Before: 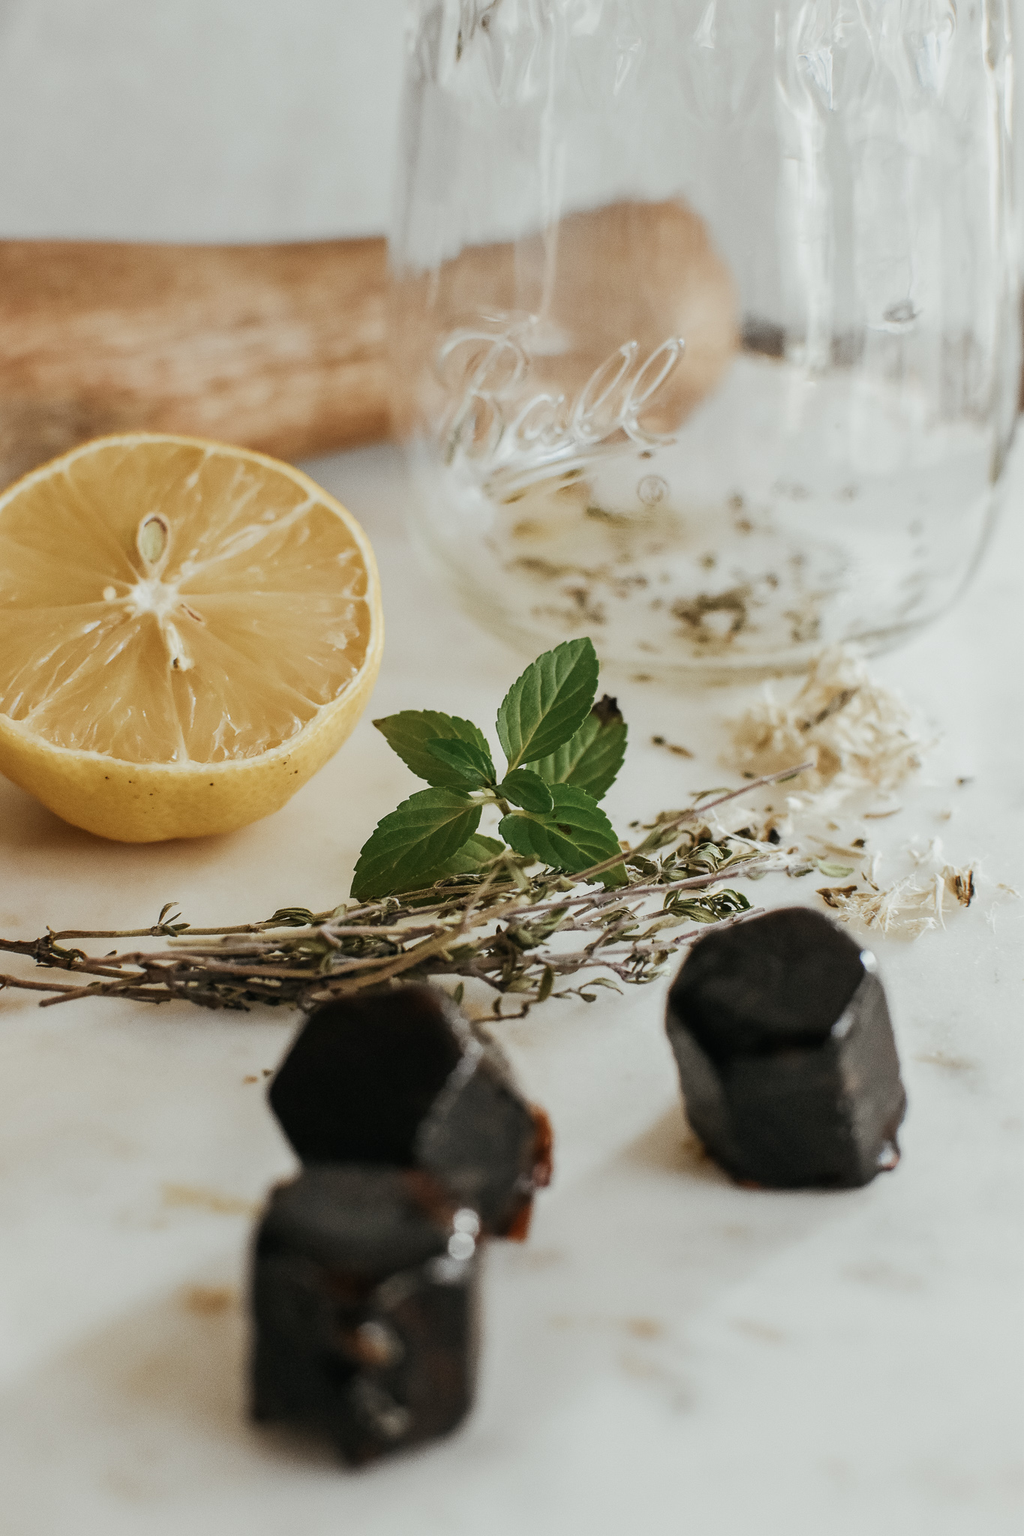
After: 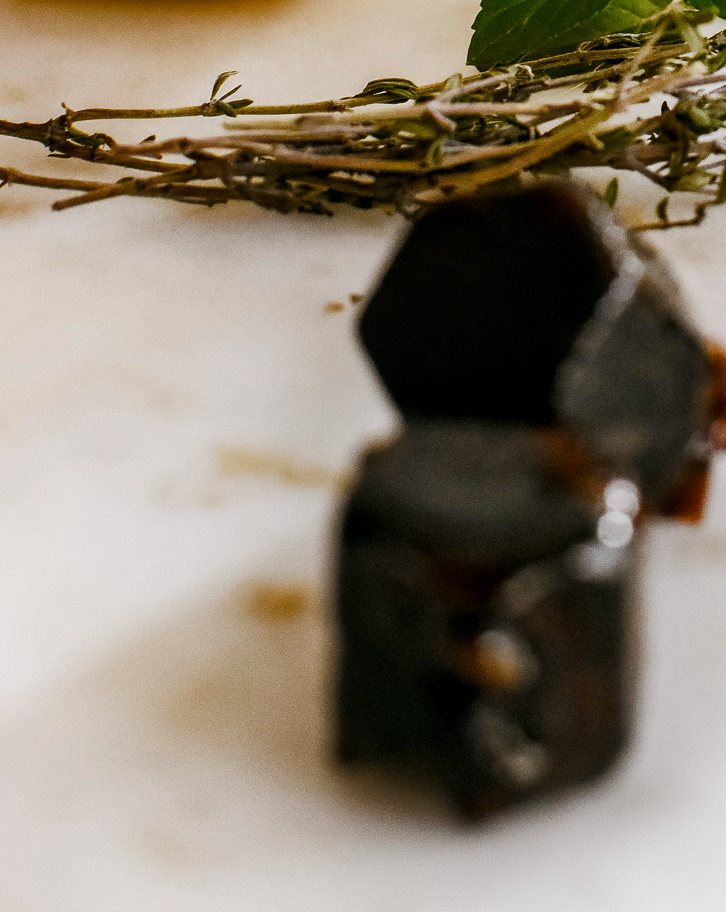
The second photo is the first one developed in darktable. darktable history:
color balance rgb: highlights gain › chroma 1.491%, highlights gain › hue 307.24°, perceptual saturation grading › global saturation 20%, perceptual saturation grading › highlights -25.488%, perceptual saturation grading › shadows 49.835%, global vibrance 30.426%, contrast 9.84%
crop and rotate: top 55.314%, right 46.756%, bottom 0.152%
shadows and highlights: shadows -24.8, highlights 51.07, soften with gaussian
local contrast: mode bilateral grid, contrast 19, coarseness 50, detail 139%, midtone range 0.2
